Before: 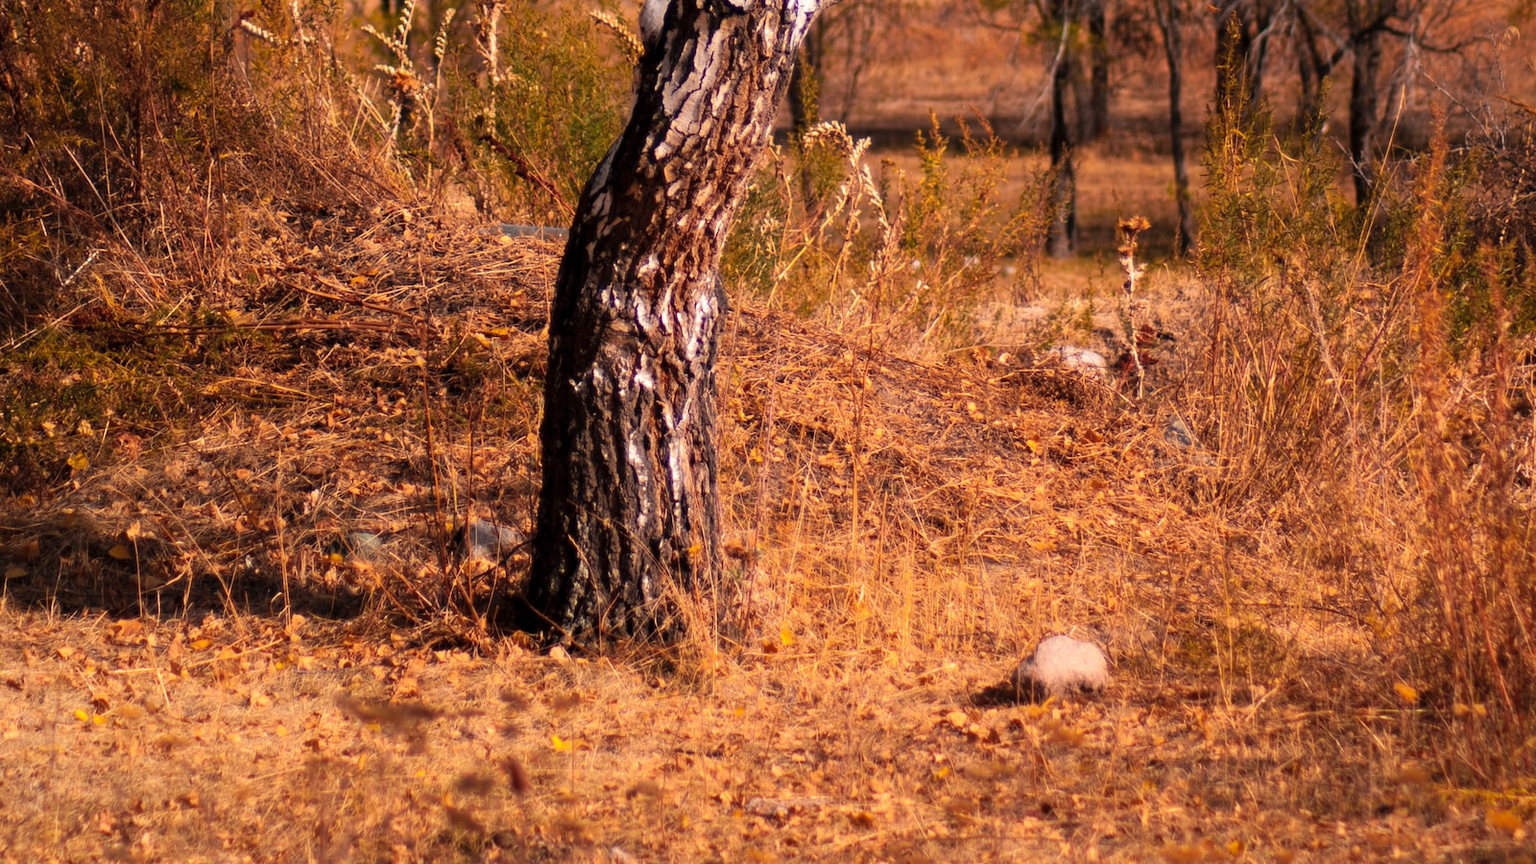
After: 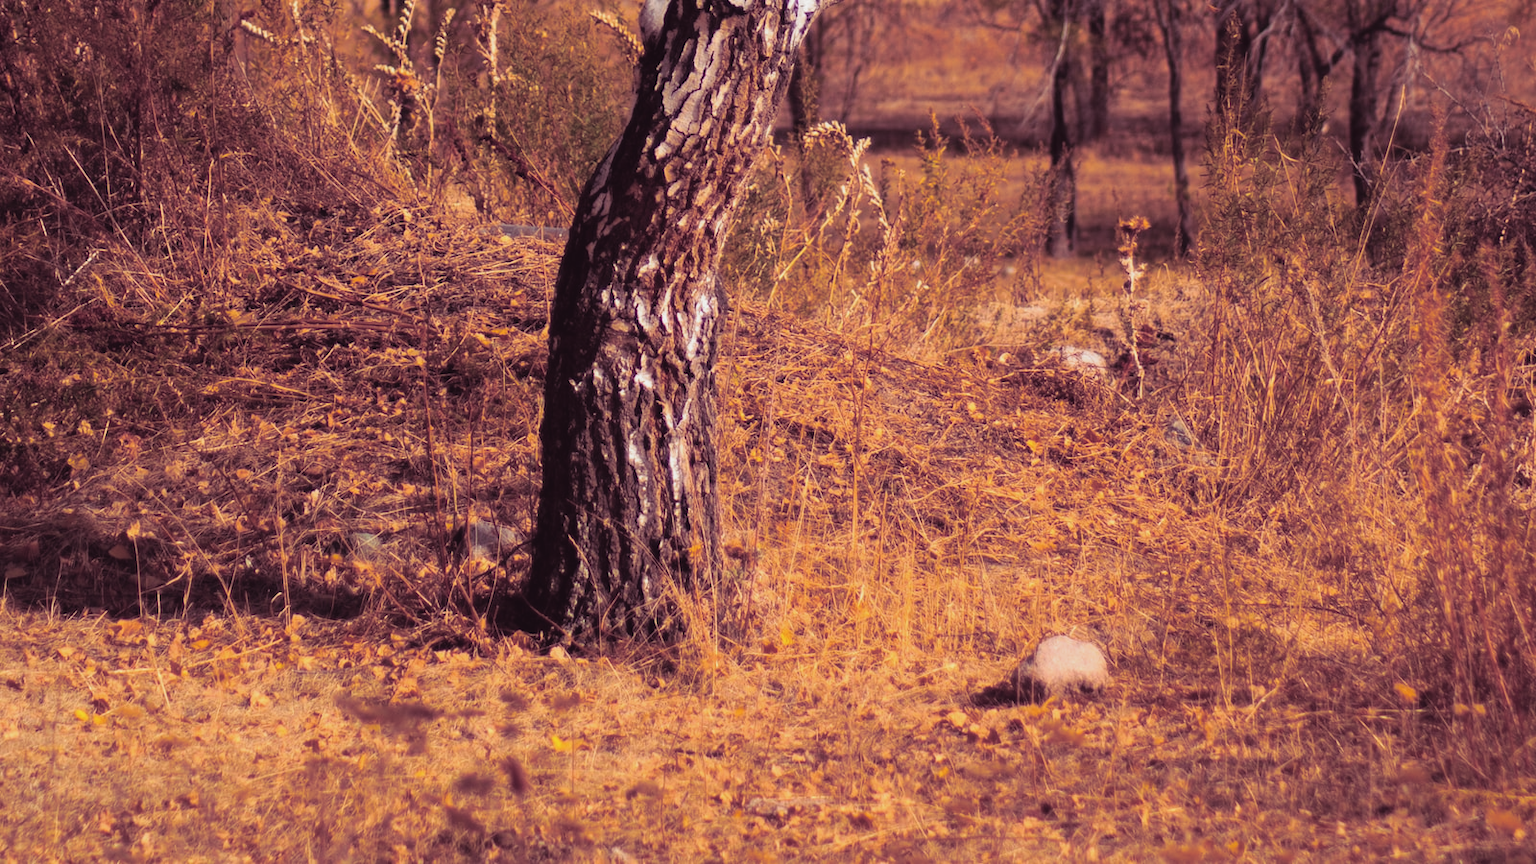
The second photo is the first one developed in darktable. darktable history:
split-toning: shadows › hue 316.8°, shadows › saturation 0.47, highlights › hue 201.6°, highlights › saturation 0, balance -41.97, compress 28.01%
contrast brightness saturation: contrast -0.1, saturation -0.1
